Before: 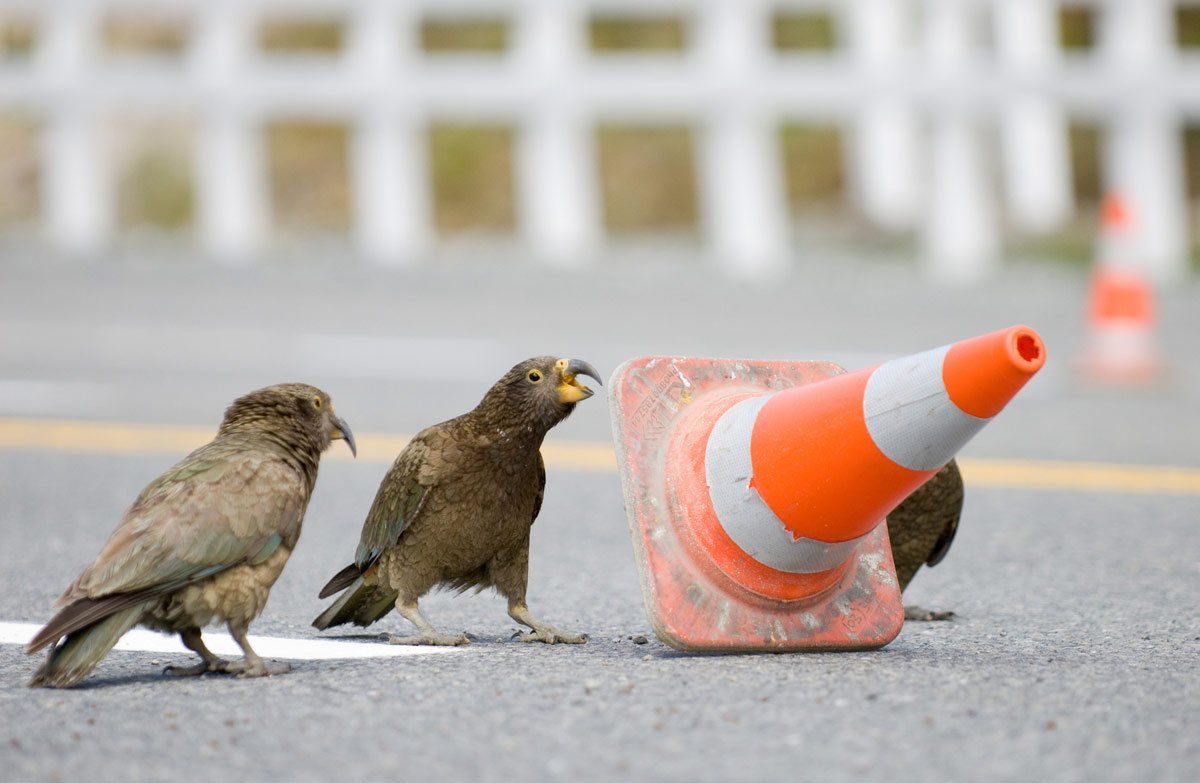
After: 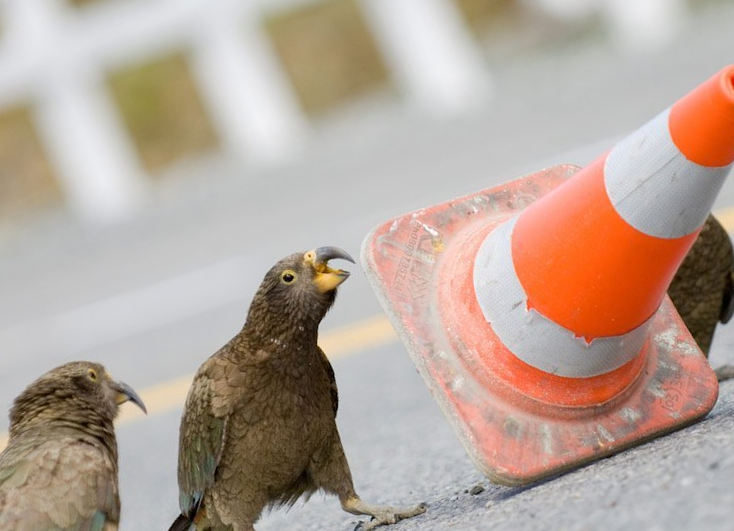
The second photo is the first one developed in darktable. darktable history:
sharpen: radius 2.922, amount 0.877, threshold 47.365
crop and rotate: angle 19.64°, left 6.94%, right 3.887%, bottom 1.115%
exposure: compensate highlight preservation false
